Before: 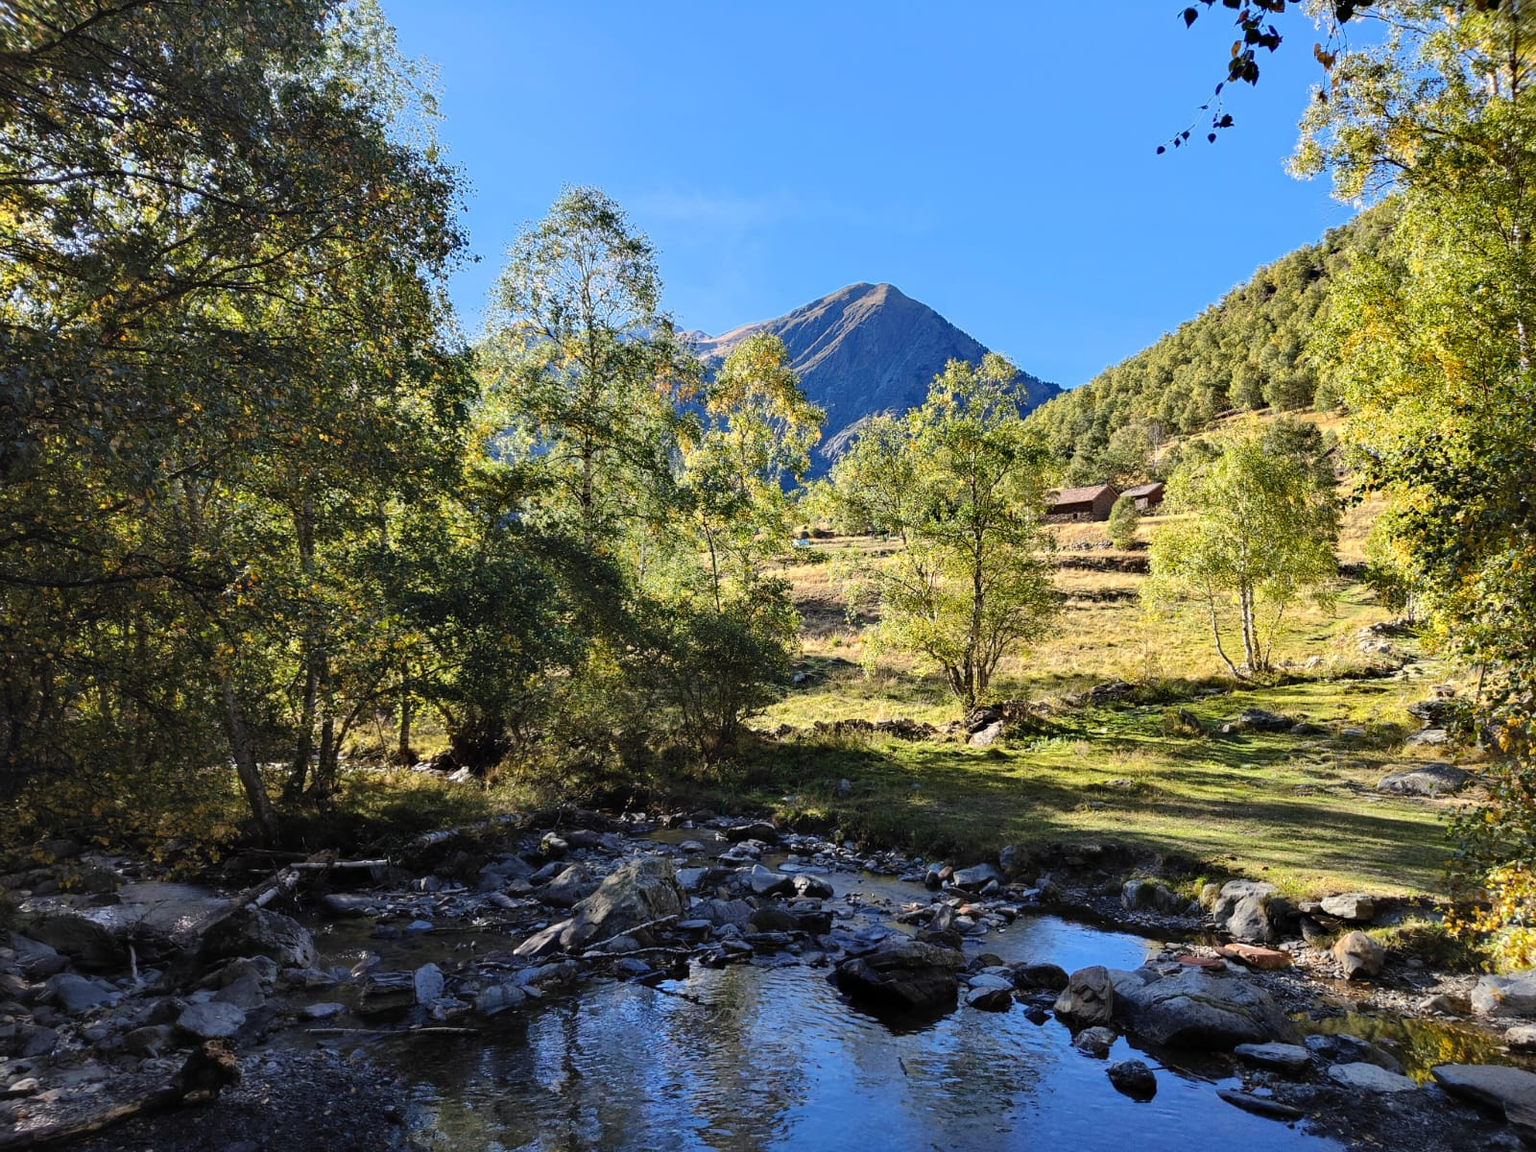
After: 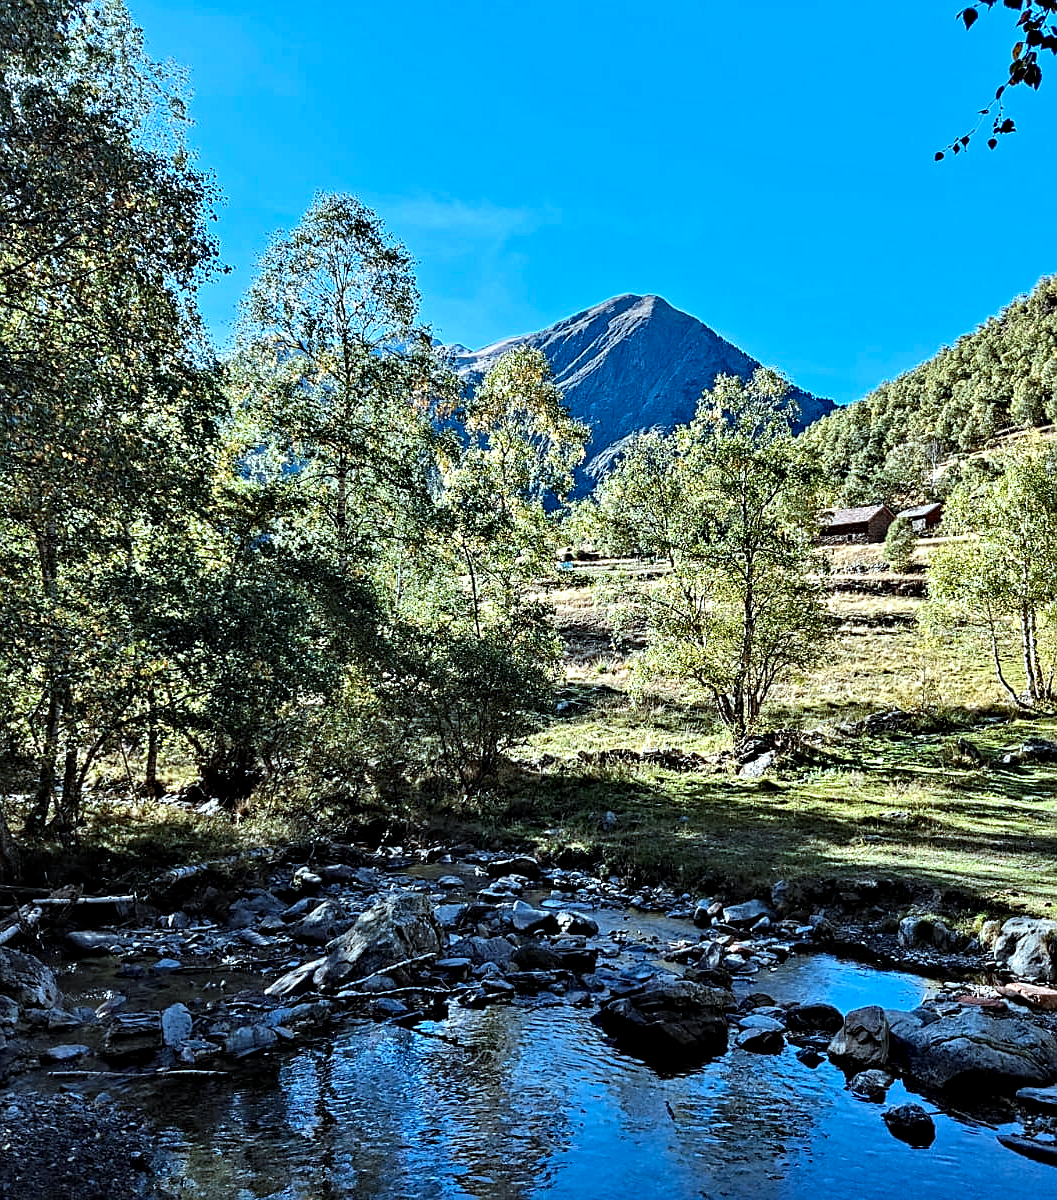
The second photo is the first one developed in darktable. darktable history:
sharpen: radius 1.495, amount 0.406, threshold 1.632
crop: left 16.928%, right 16.984%
color correction: highlights a* -10.65, highlights b* -19.56
contrast equalizer: y [[0.5, 0.542, 0.583, 0.625, 0.667, 0.708], [0.5 ×6], [0.5 ×6], [0 ×6], [0 ×6]]
